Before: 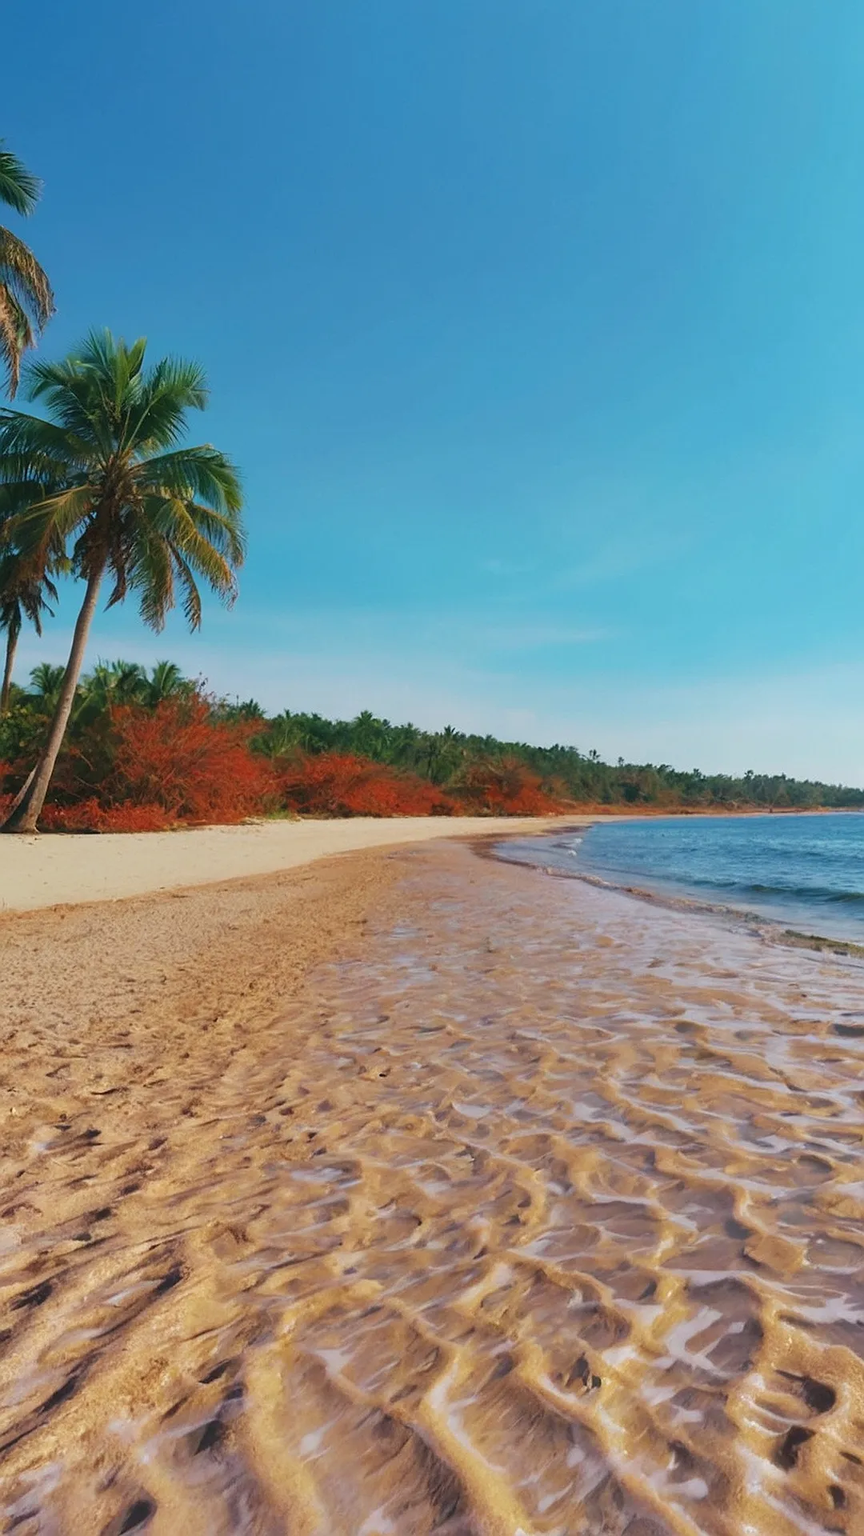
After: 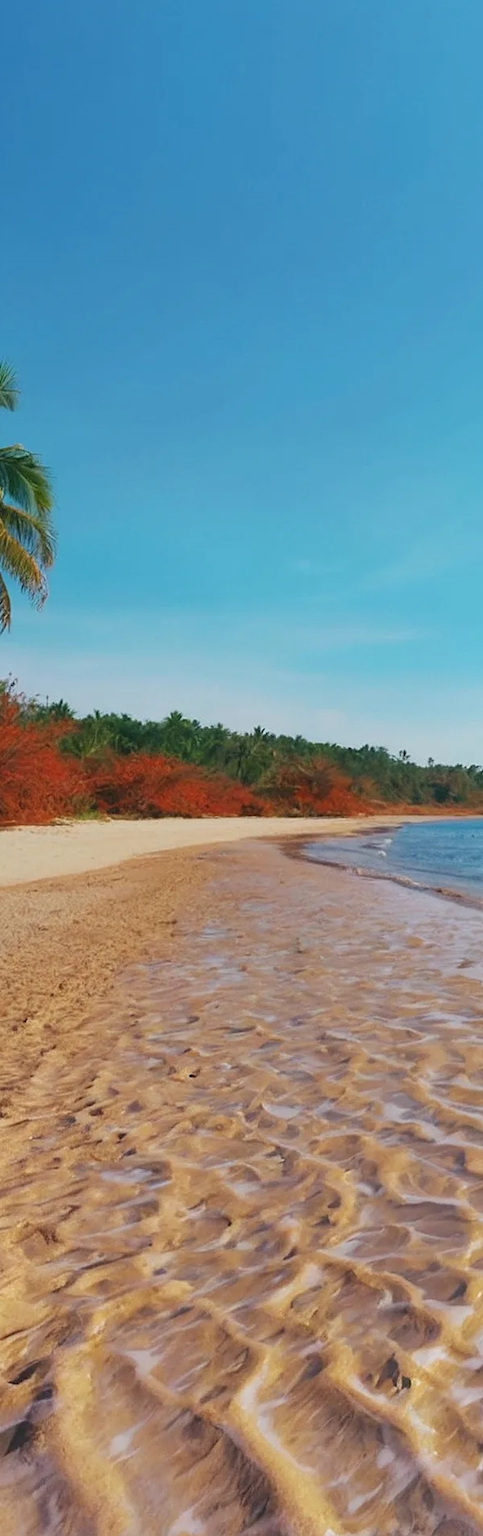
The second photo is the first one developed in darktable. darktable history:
crop: left 22.042%, right 21.974%, bottom 0.002%
